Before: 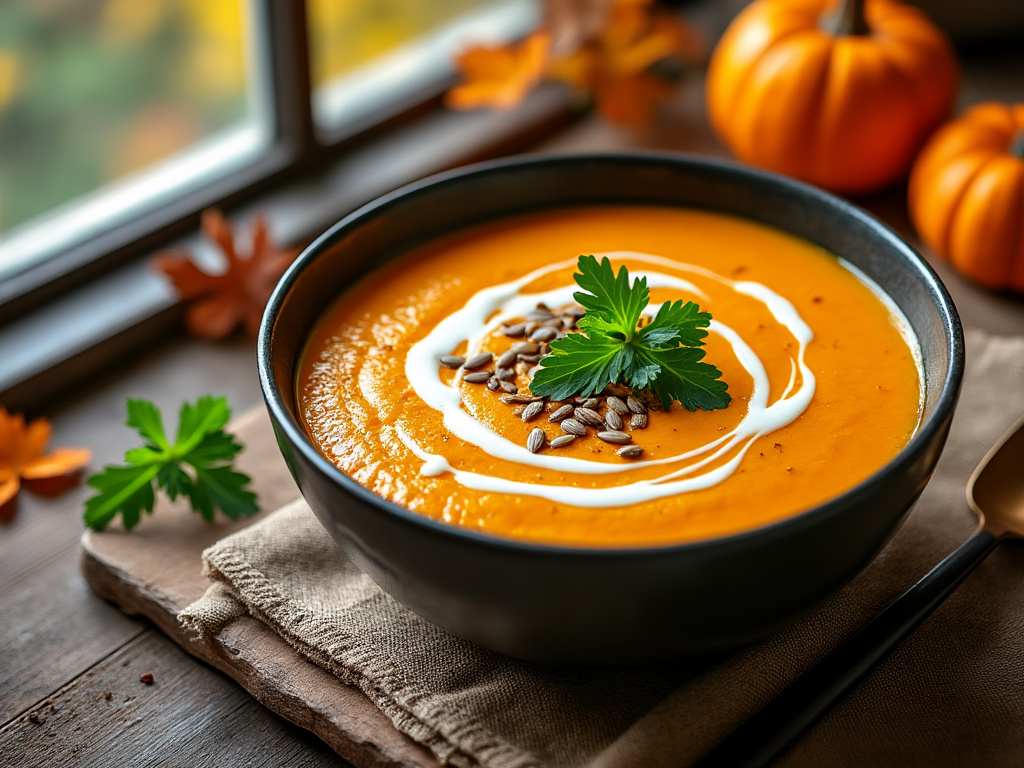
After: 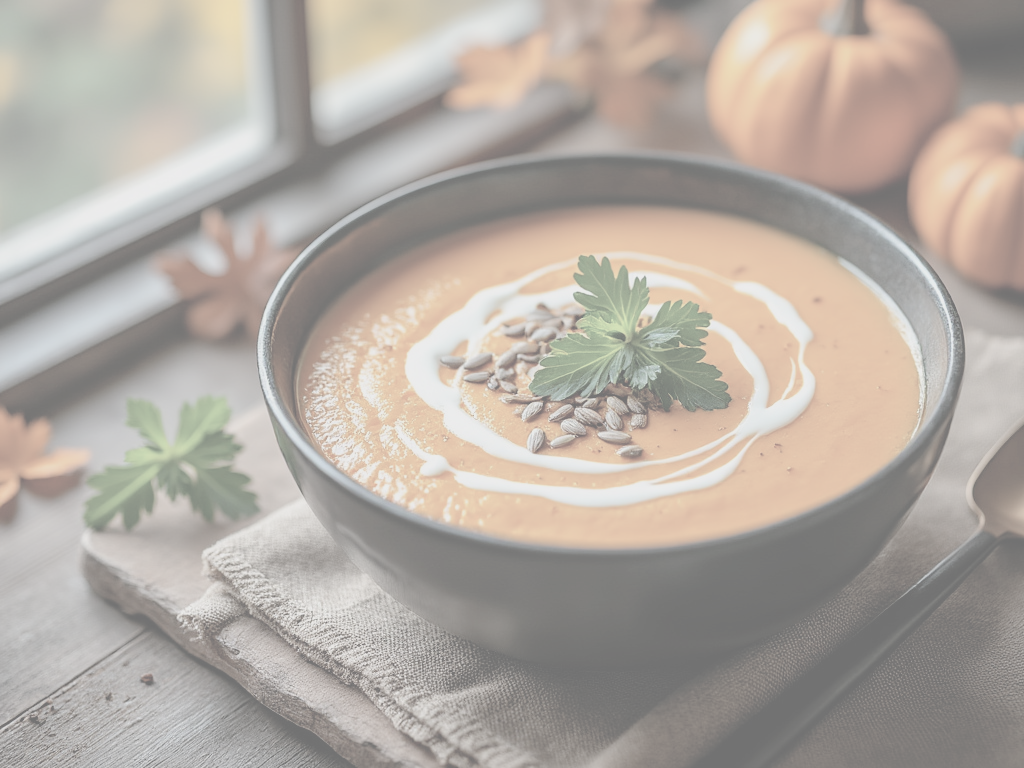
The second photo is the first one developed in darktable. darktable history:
contrast brightness saturation: contrast -0.317, brightness 0.758, saturation -0.78
